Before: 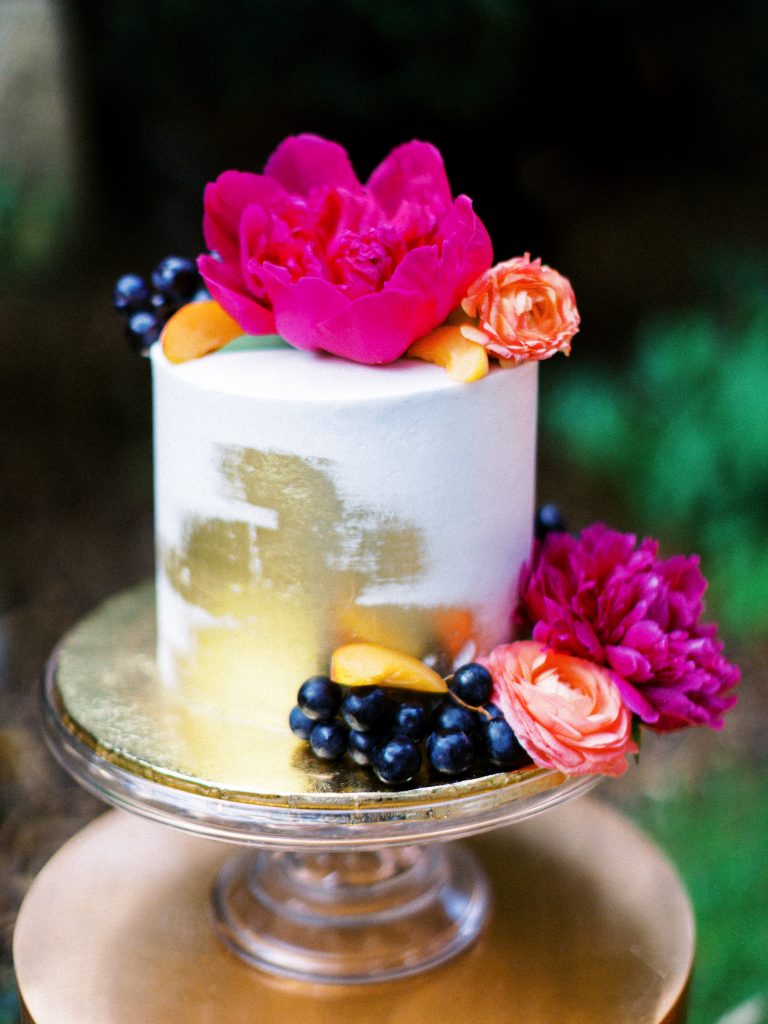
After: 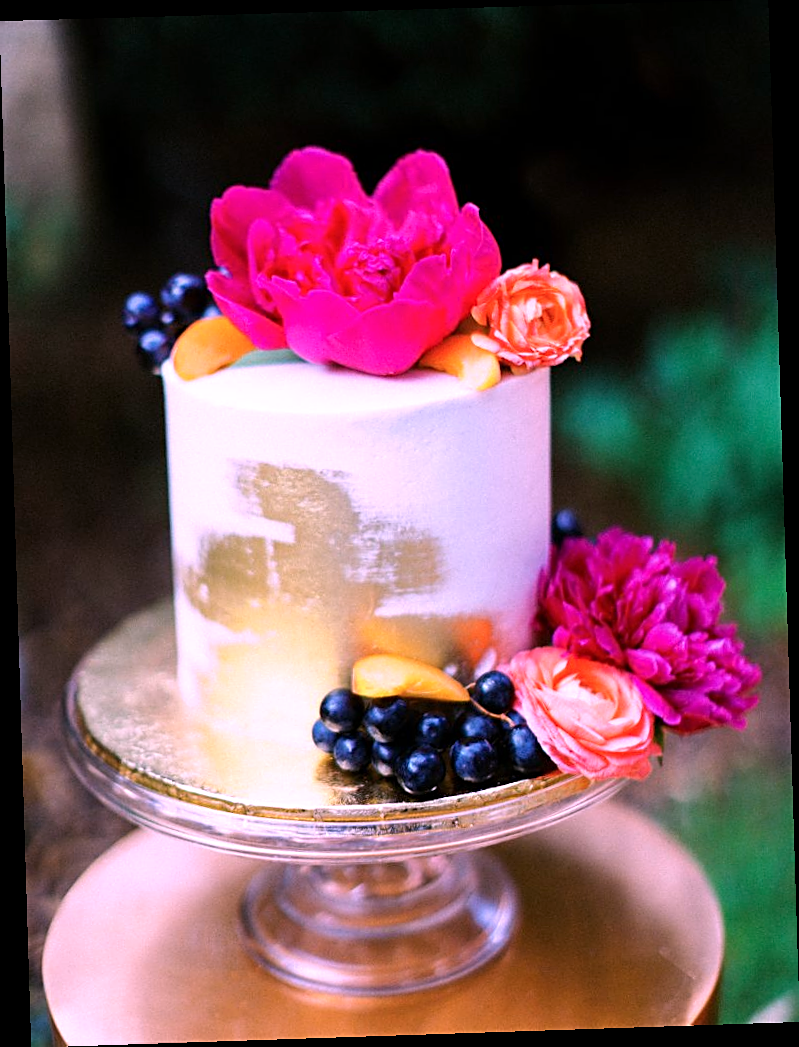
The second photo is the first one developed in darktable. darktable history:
white balance: red 1.188, blue 1.11
color calibration: illuminant as shot in camera, x 0.358, y 0.373, temperature 4628.91 K
sharpen: on, module defaults
rotate and perspective: rotation -1.77°, lens shift (horizontal) 0.004, automatic cropping off
